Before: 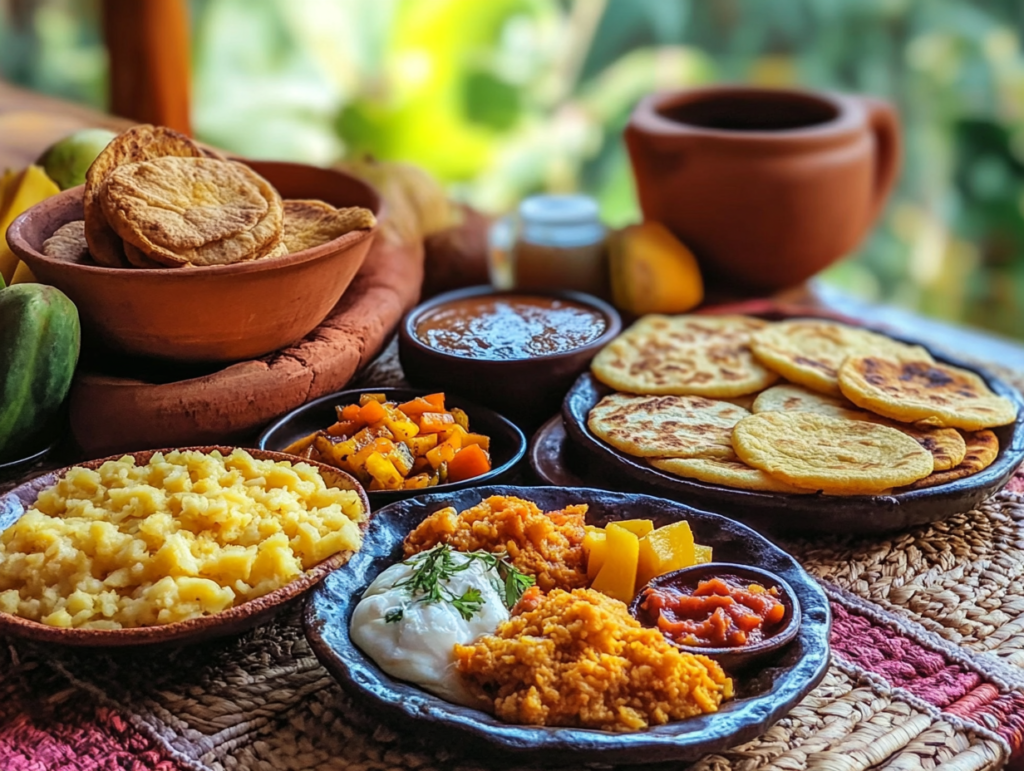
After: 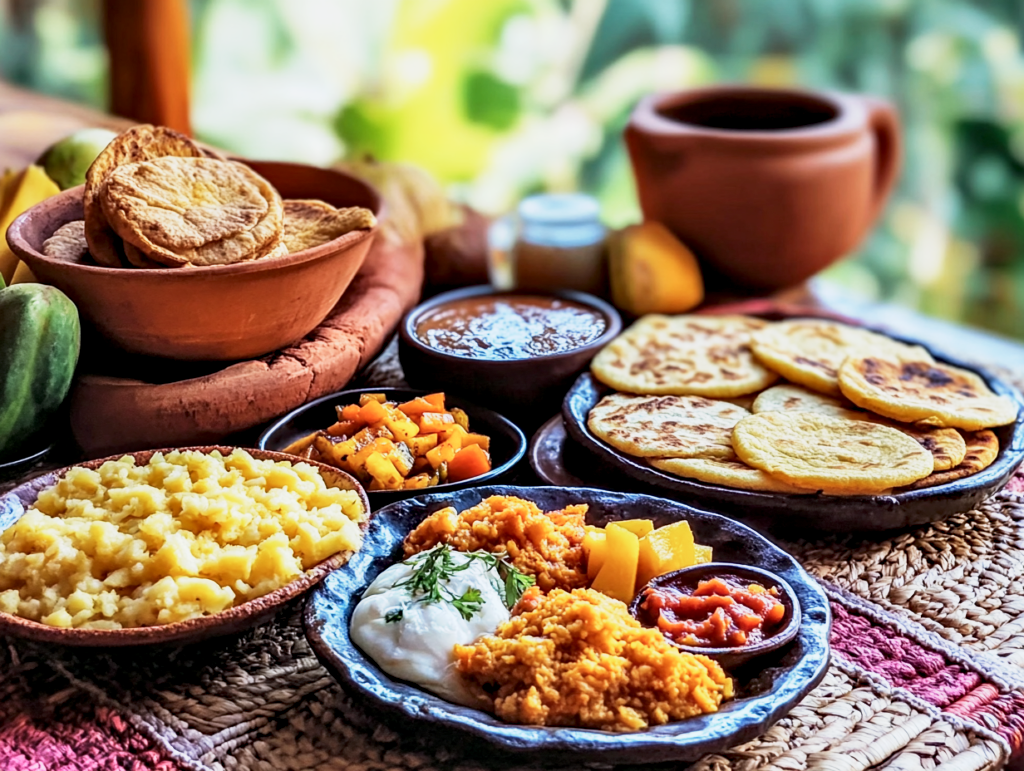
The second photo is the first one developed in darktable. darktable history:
color calibration: illuminant as shot in camera, x 0.358, y 0.373, temperature 4628.91 K
base curve: curves: ch0 [(0, 0) (0.088, 0.125) (0.176, 0.251) (0.354, 0.501) (0.613, 0.749) (1, 0.877)], preserve colors none
contrast equalizer: y [[0.531, 0.548, 0.559, 0.557, 0.544, 0.527], [0.5 ×6], [0.5 ×6], [0 ×6], [0 ×6]]
